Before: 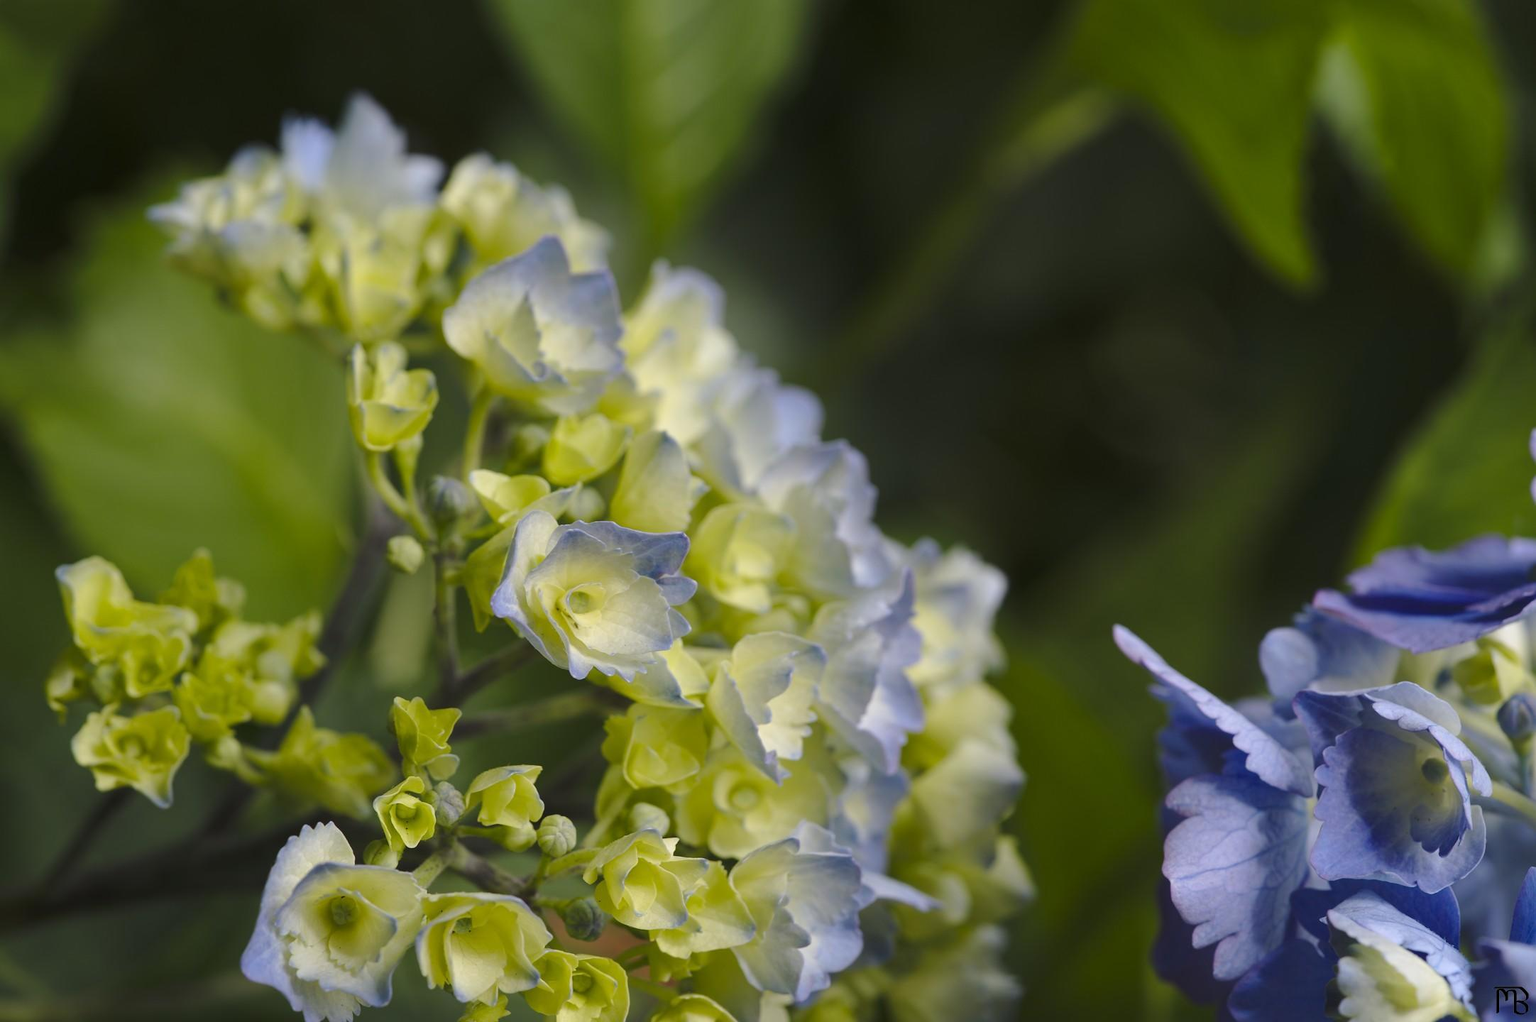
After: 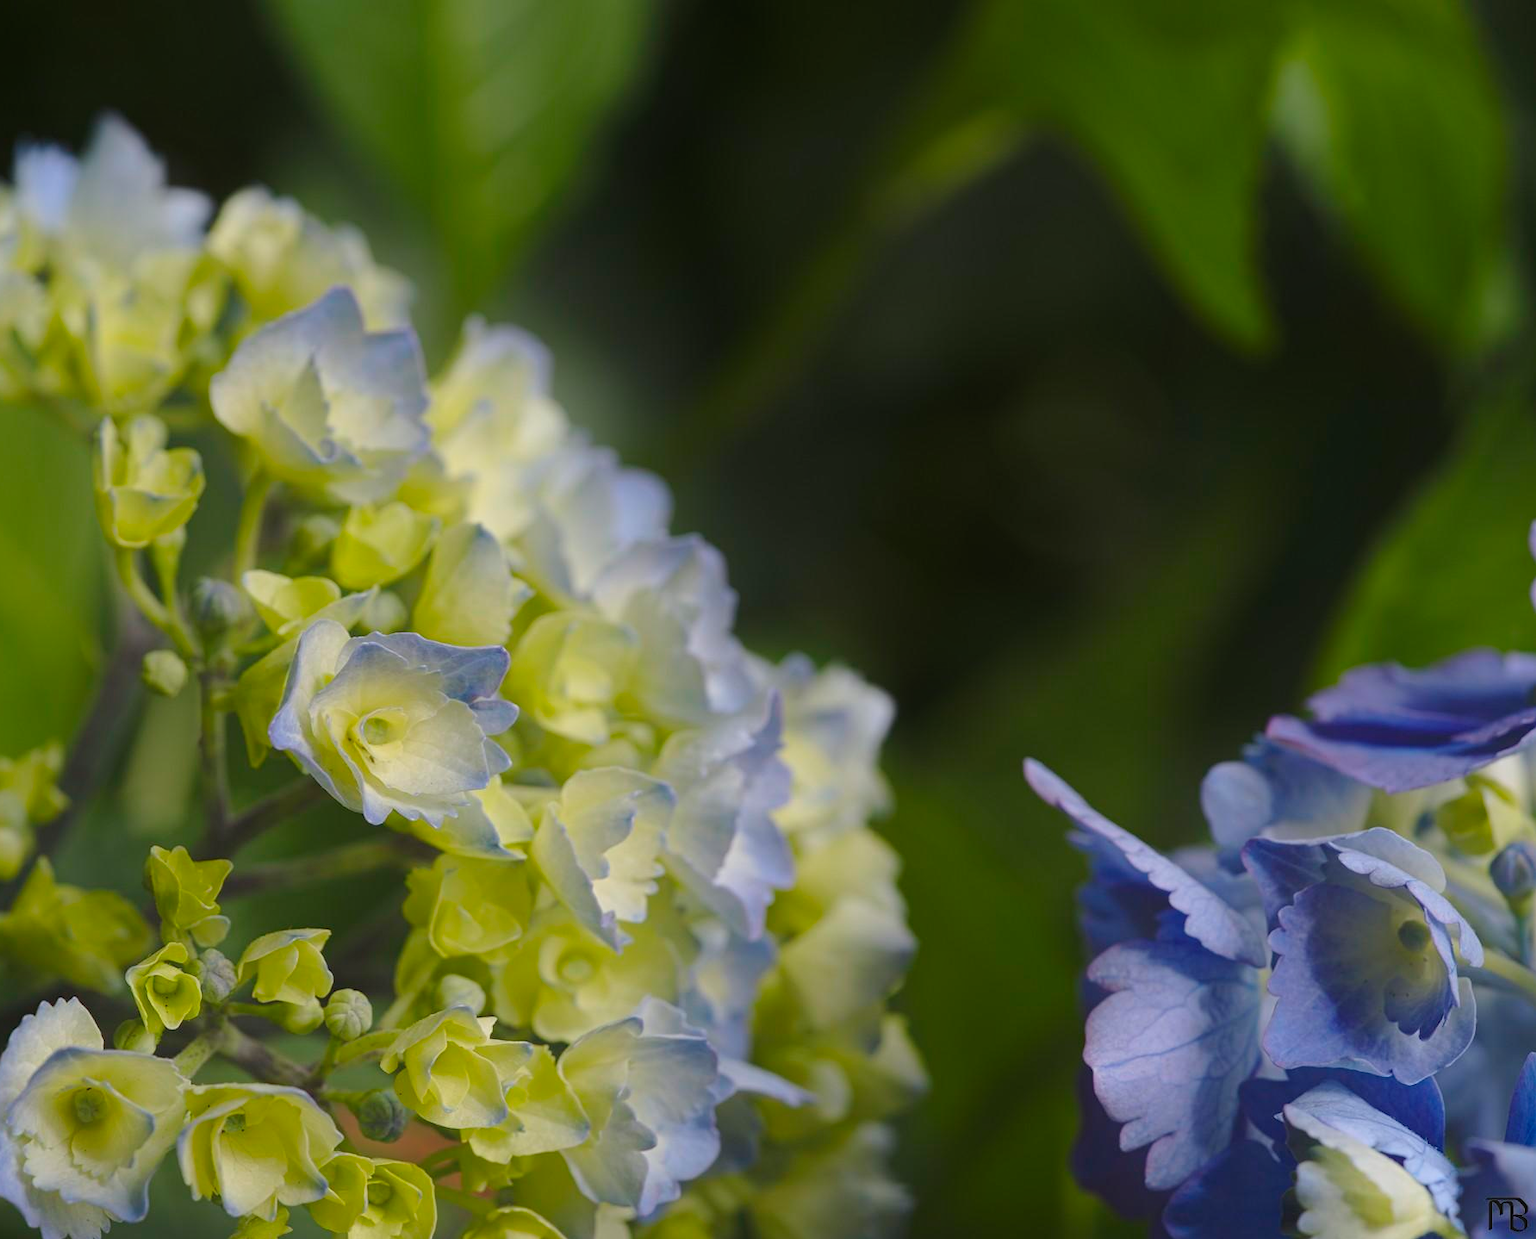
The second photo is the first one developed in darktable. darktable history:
contrast equalizer: y [[0.439, 0.44, 0.442, 0.457, 0.493, 0.498], [0.5 ×6], [0.5 ×6], [0 ×6], [0 ×6]]
crop: left 17.582%, bottom 0.031%
